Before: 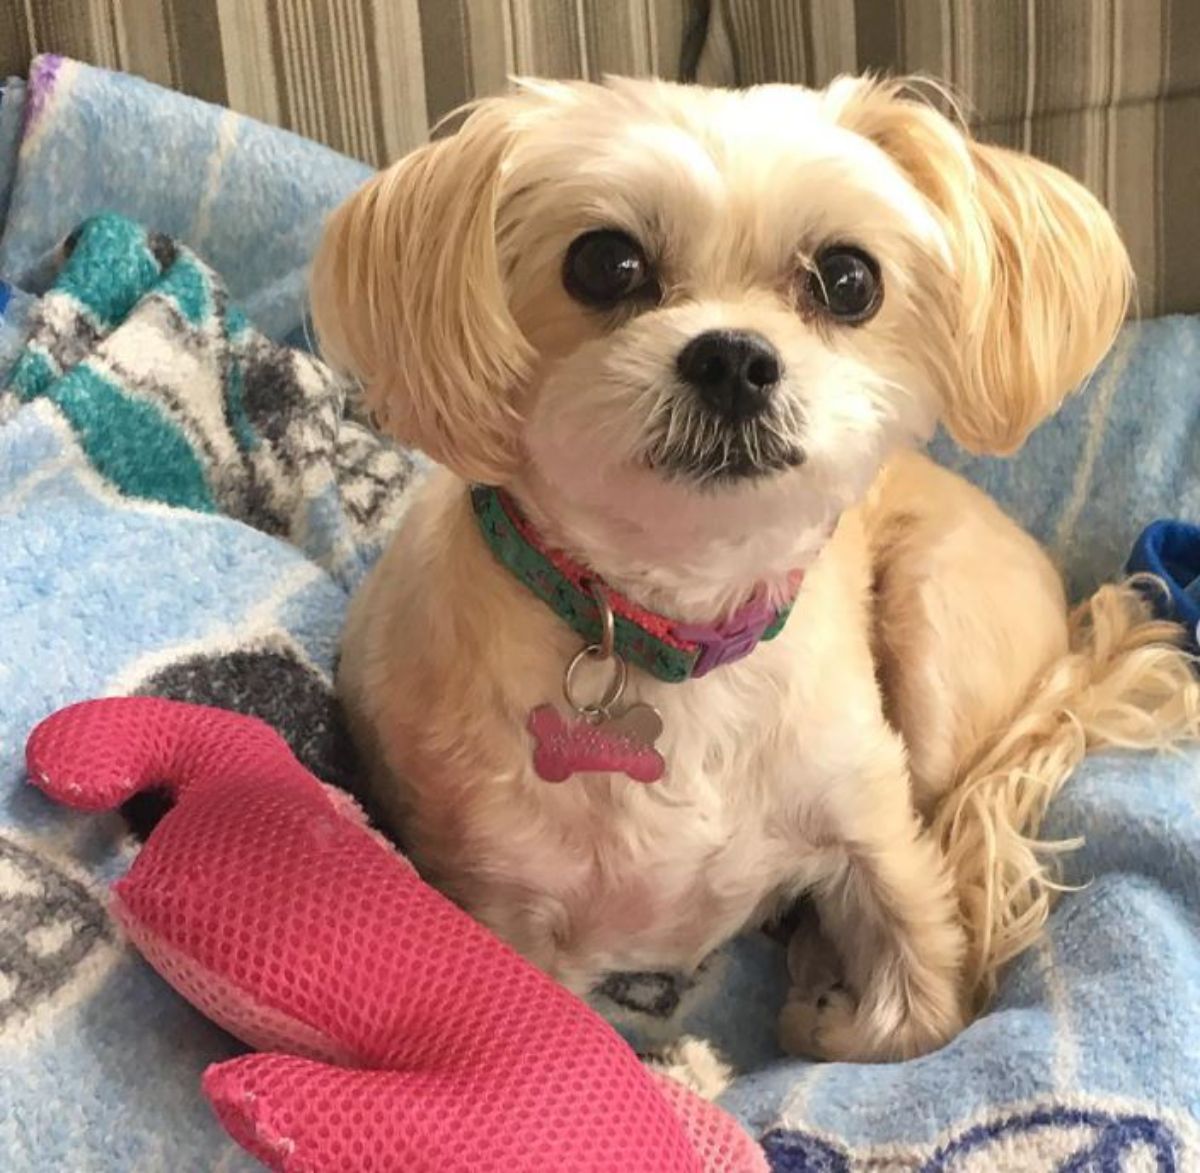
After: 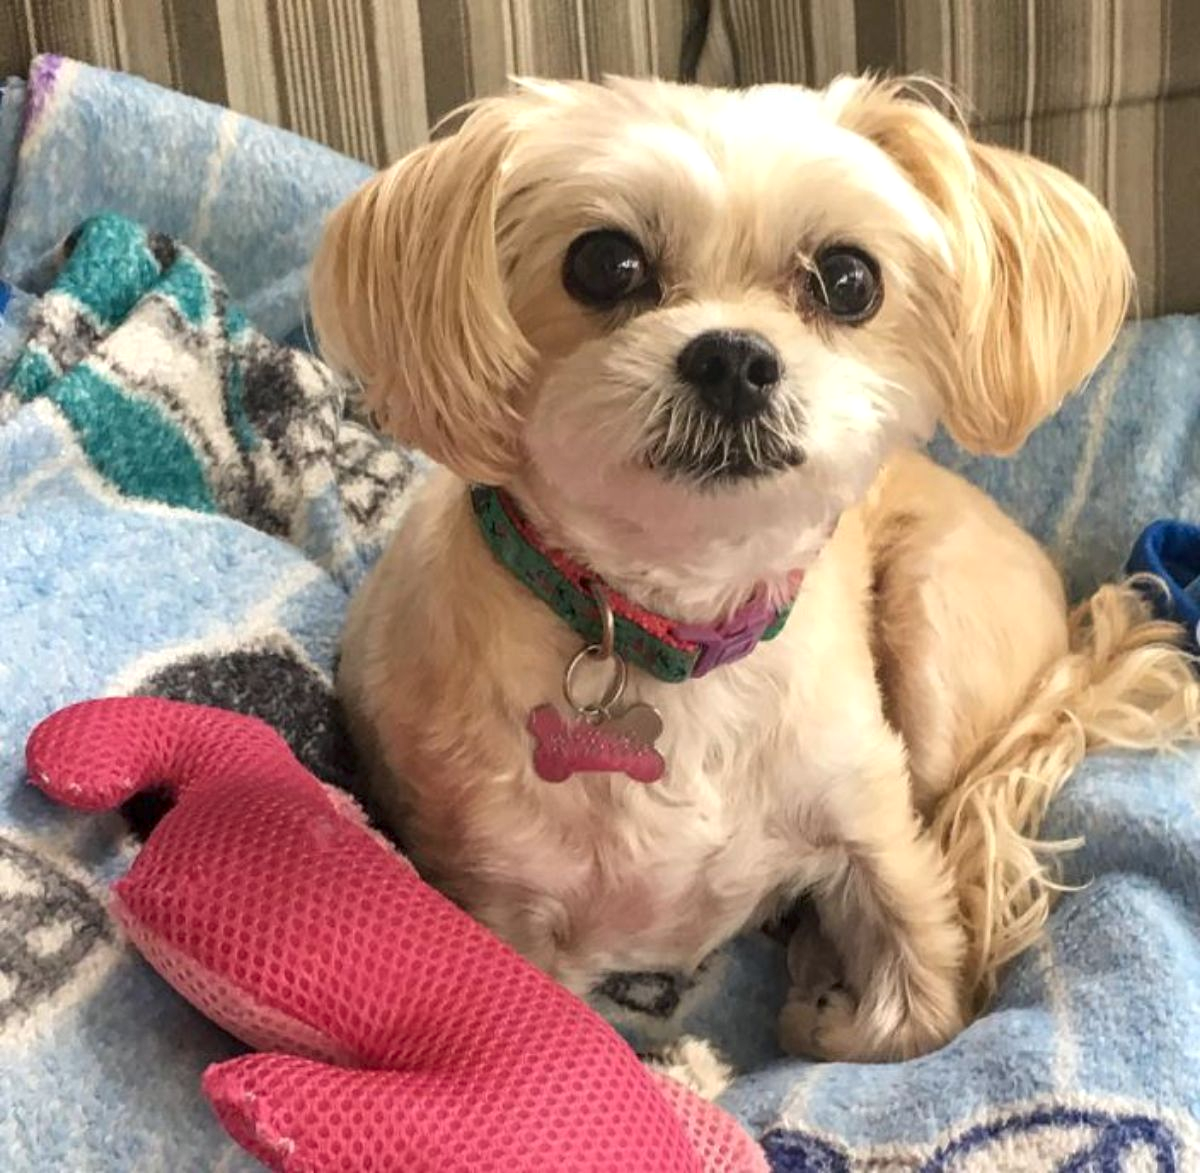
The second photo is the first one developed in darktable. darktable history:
local contrast: on, module defaults
contrast brightness saturation: contrast 0.05
